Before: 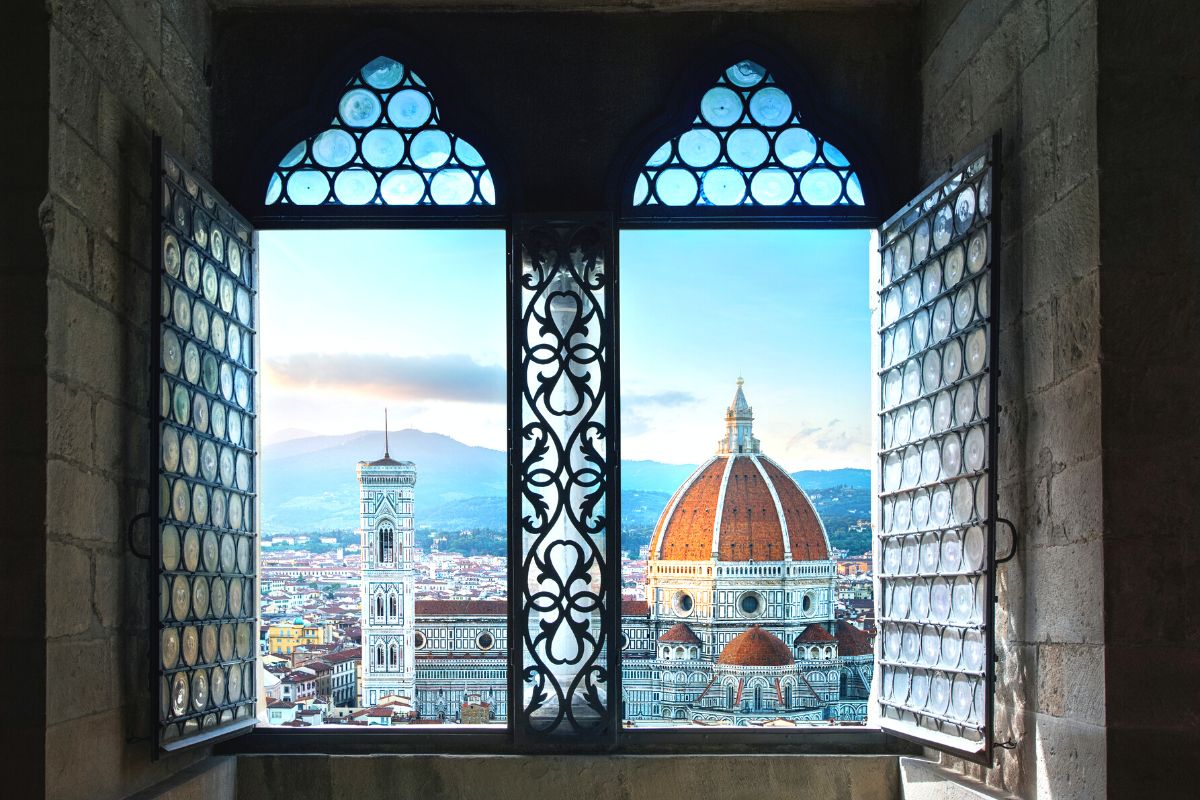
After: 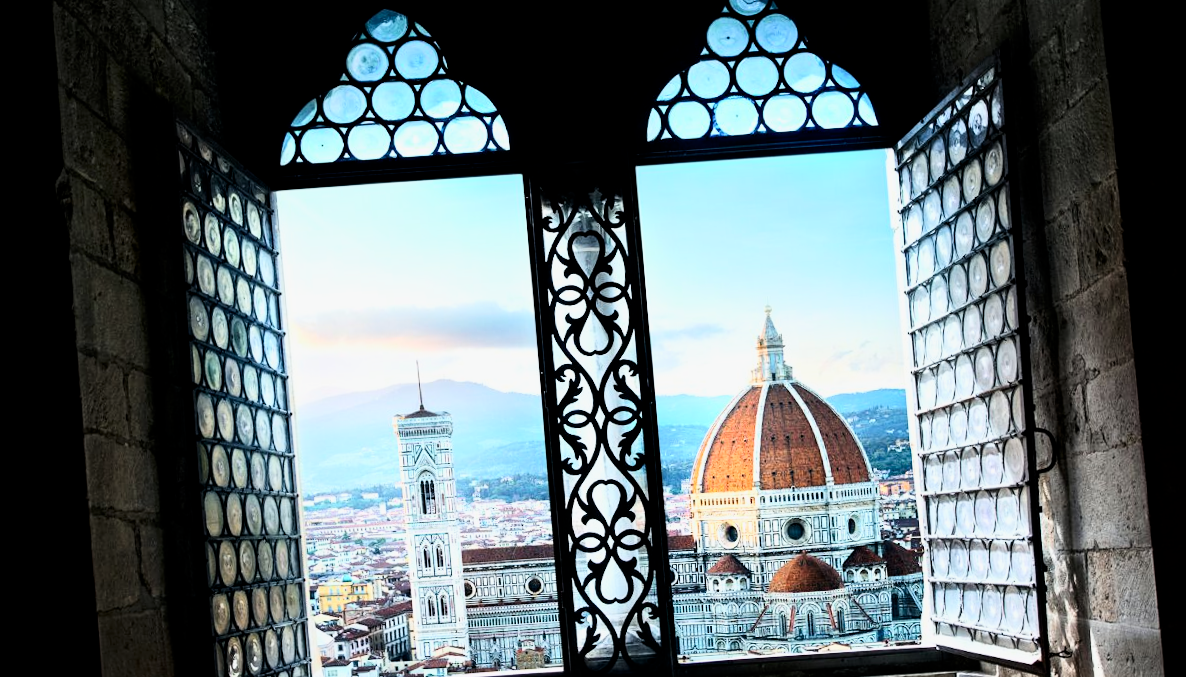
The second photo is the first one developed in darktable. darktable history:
rotate and perspective: rotation -4.2°, shear 0.006, automatic cropping off
crop and rotate: angle 0.03°, top 11.643%, right 5.651%, bottom 11.189%
filmic rgb: black relative exposure -3.92 EV, white relative exposure 3.14 EV, hardness 2.87
contrast brightness saturation: contrast 0.28
